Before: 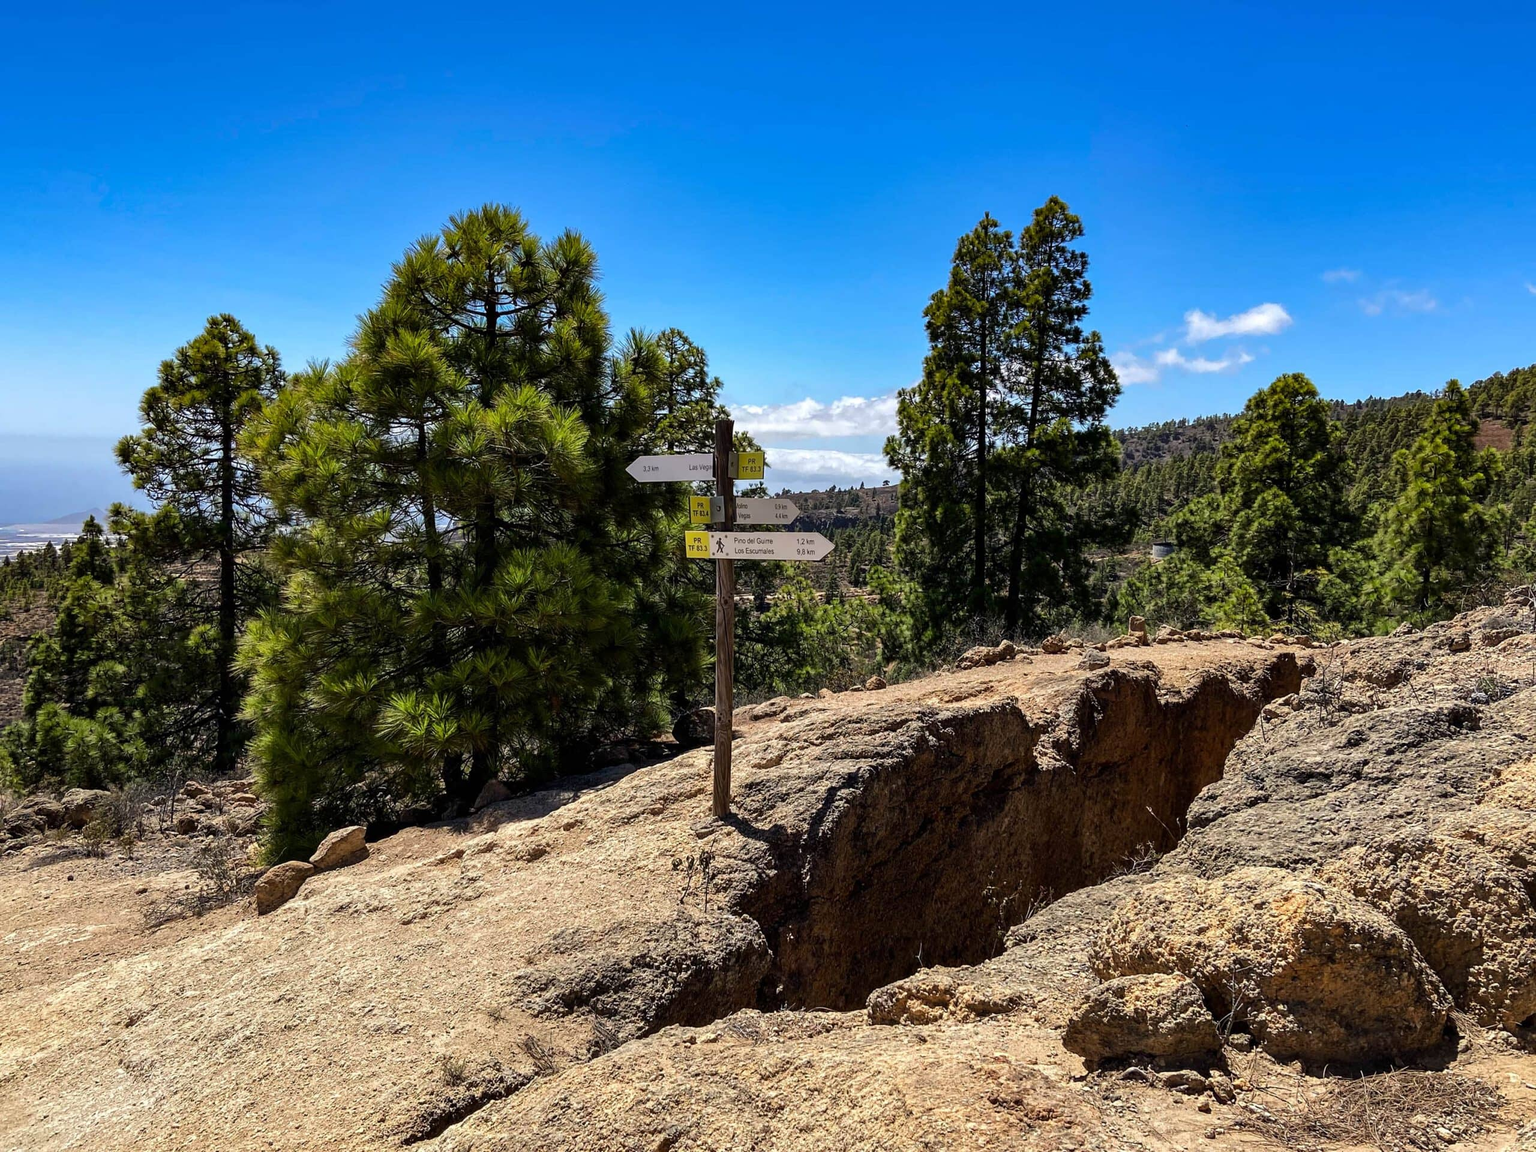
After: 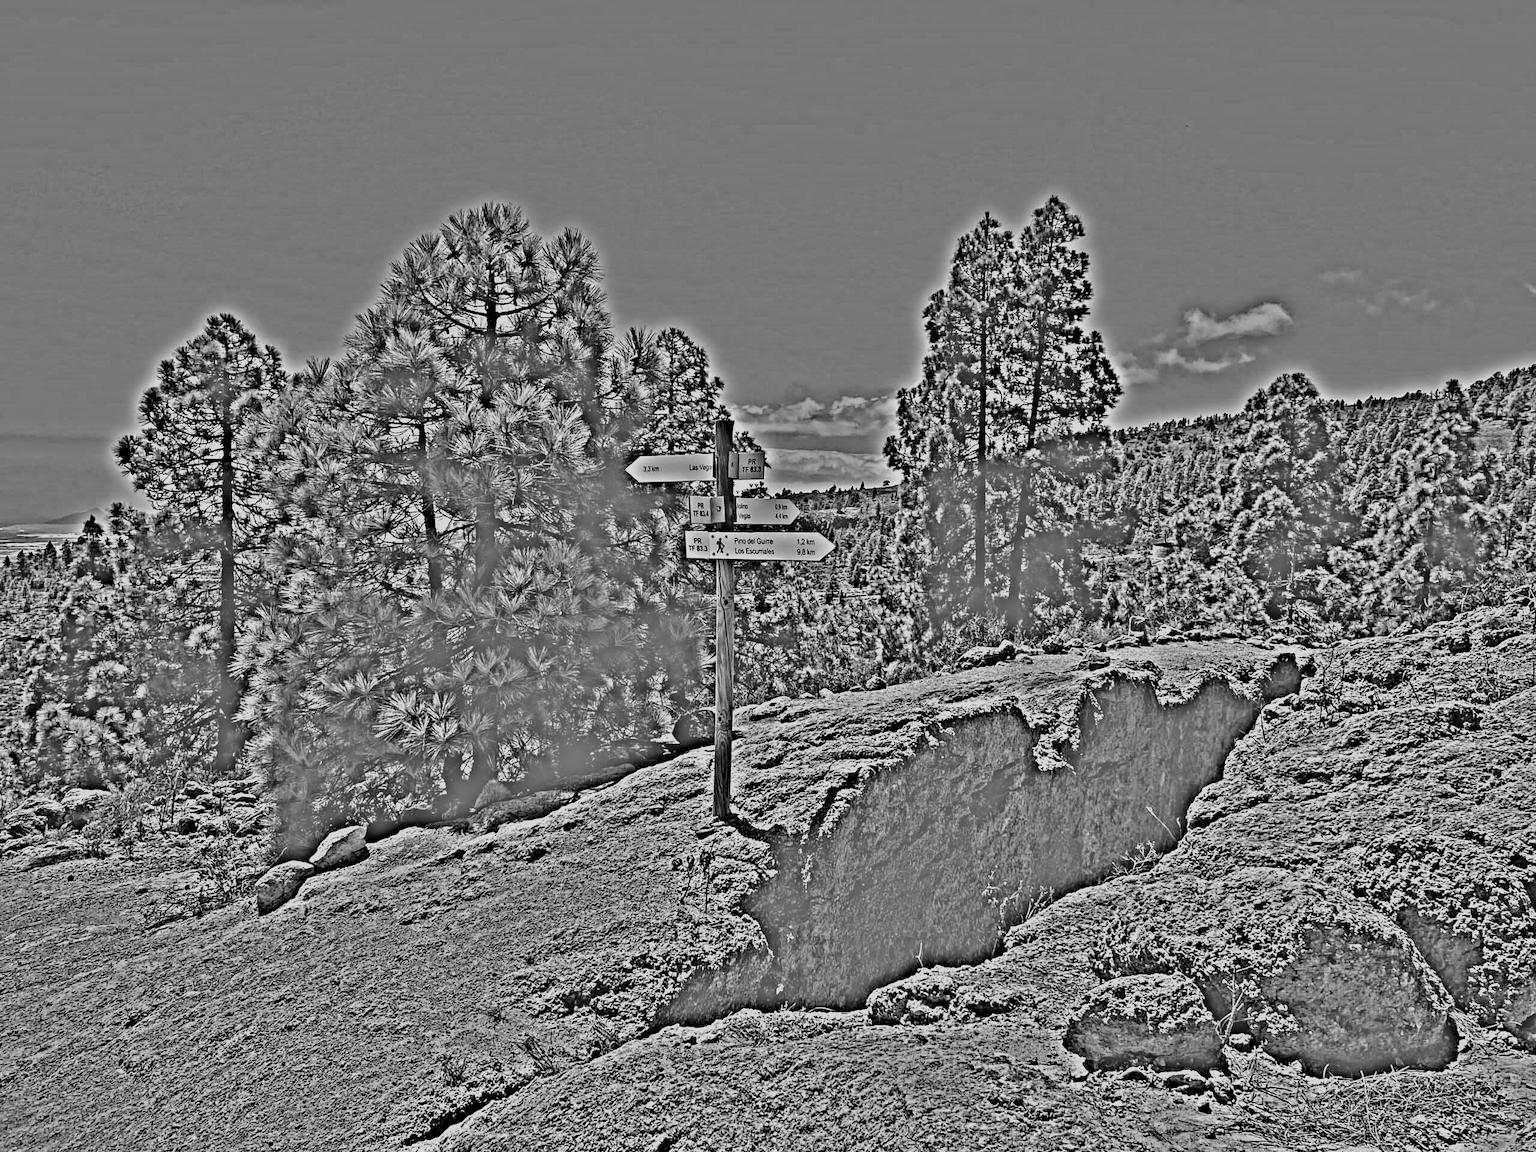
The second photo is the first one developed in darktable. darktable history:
highpass: on, module defaults
filmic rgb: black relative exposure -7.65 EV, white relative exposure 4.56 EV, hardness 3.61, contrast 1.05
